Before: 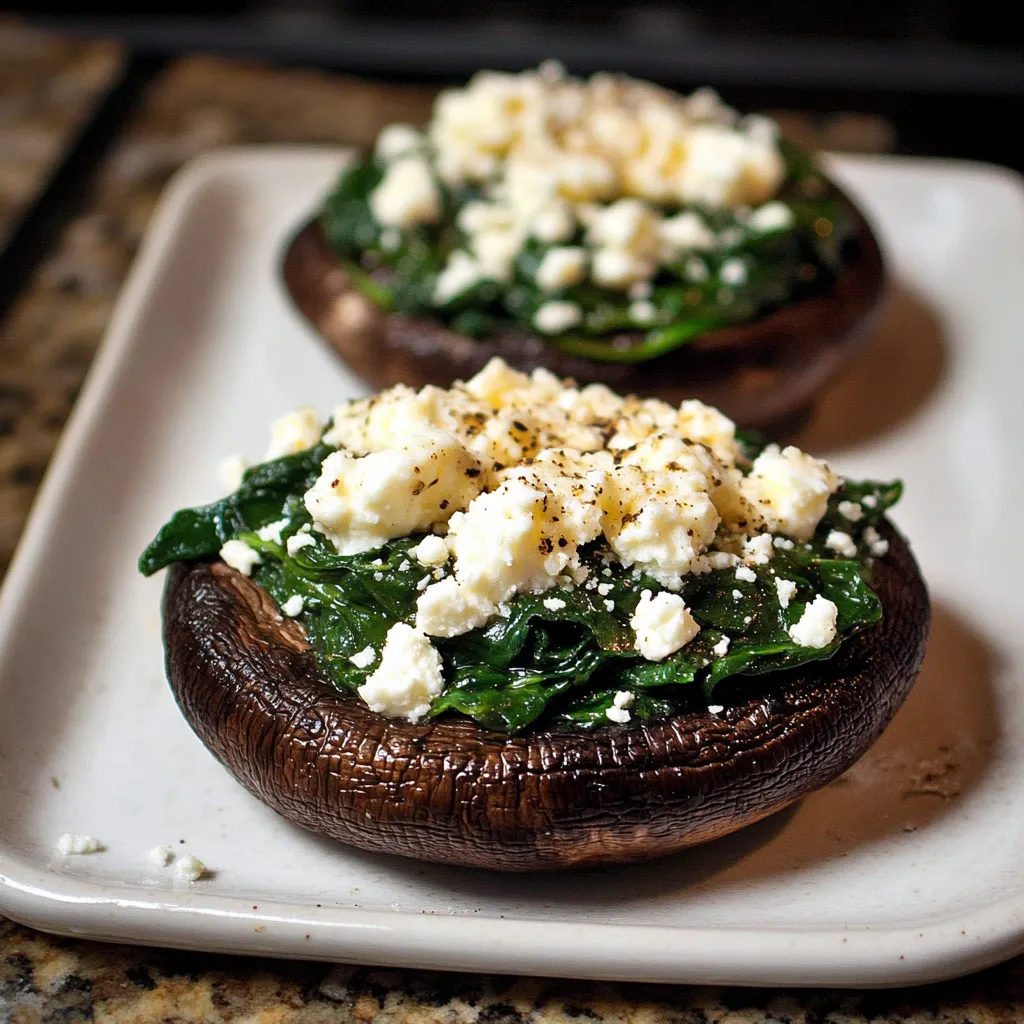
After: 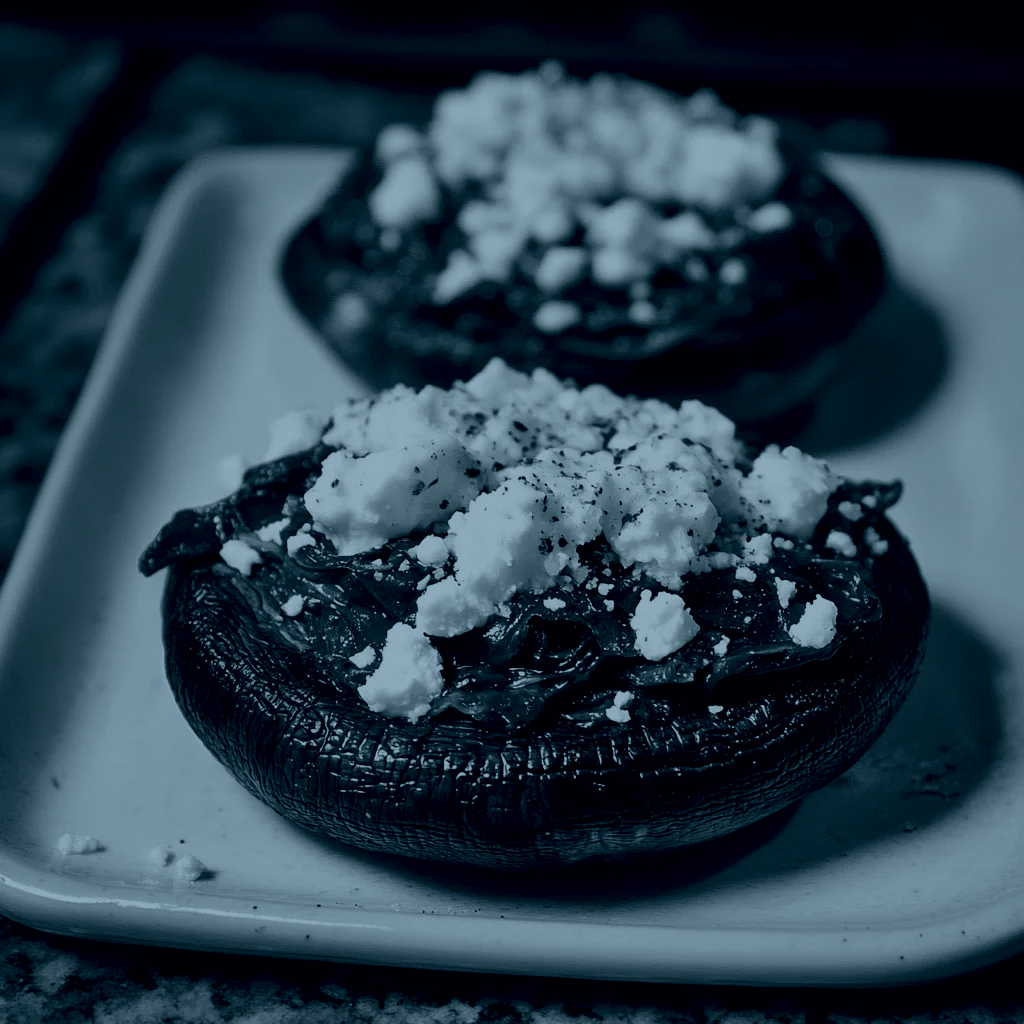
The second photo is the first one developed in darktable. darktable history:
colorize: hue 194.4°, saturation 29%, source mix 61.75%, lightness 3.98%, version 1
tone equalizer: -8 EV -0.75 EV, -7 EV -0.7 EV, -6 EV -0.6 EV, -5 EV -0.4 EV, -3 EV 0.4 EV, -2 EV 0.6 EV, -1 EV 0.7 EV, +0 EV 0.75 EV, edges refinement/feathering 500, mask exposure compensation -1.57 EV, preserve details no
